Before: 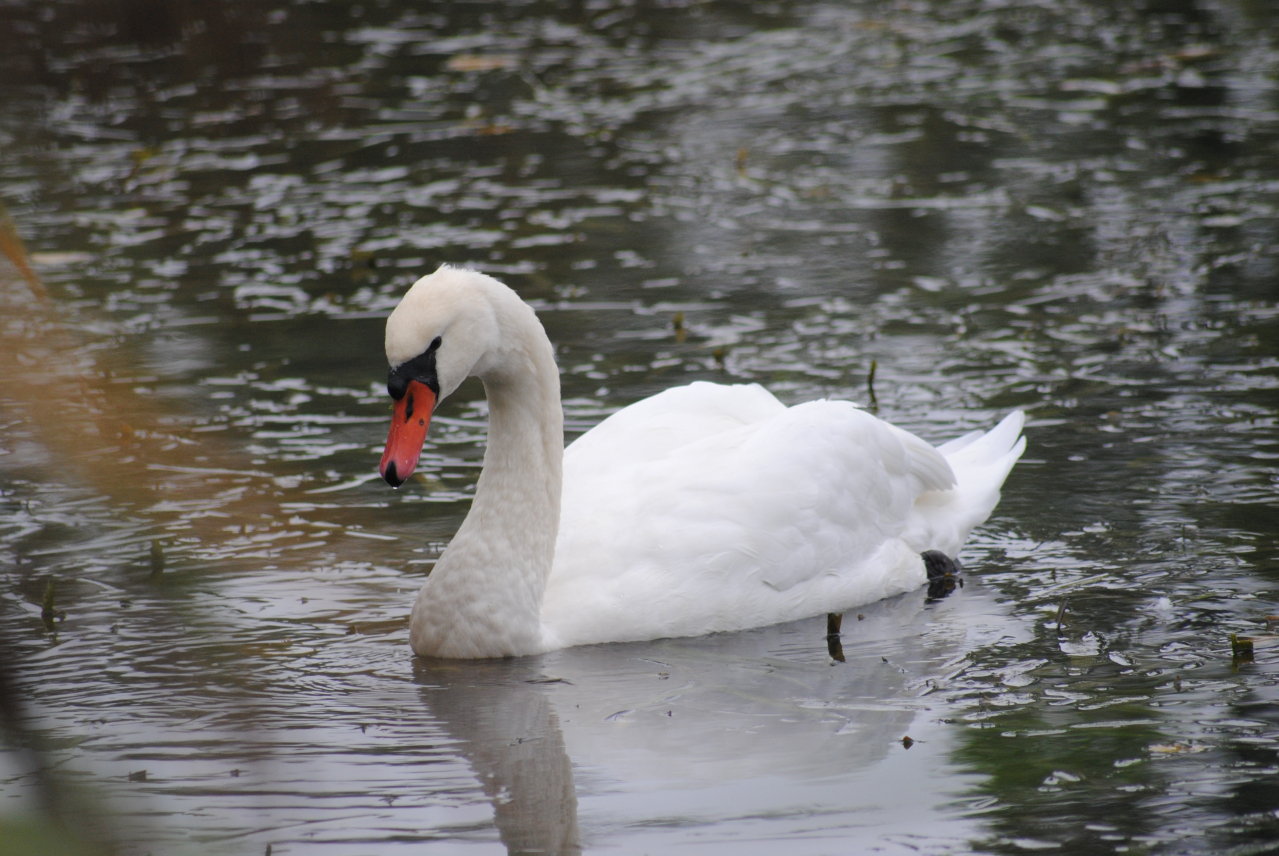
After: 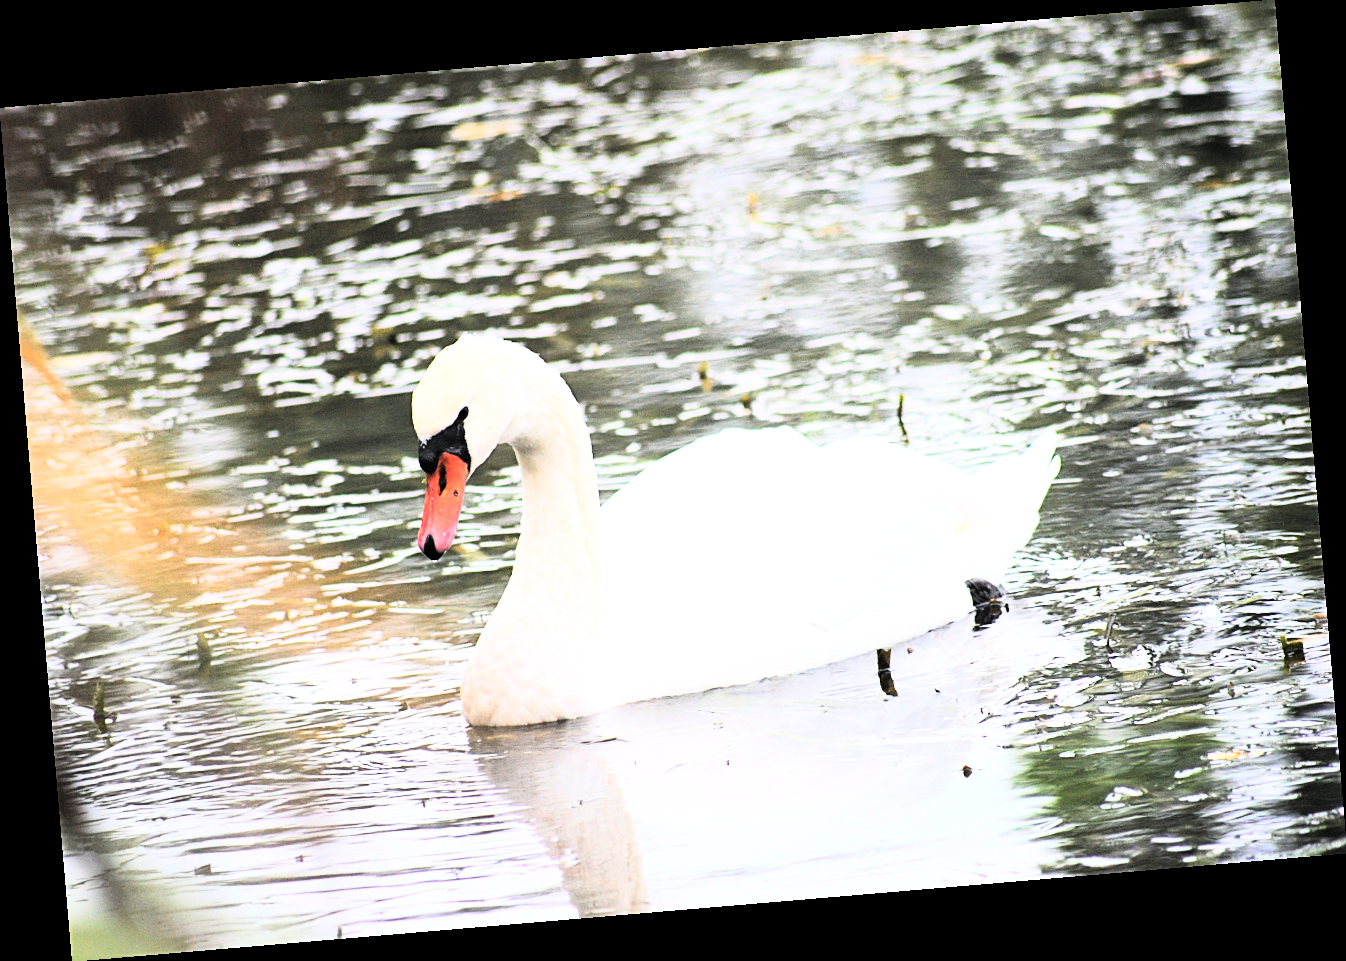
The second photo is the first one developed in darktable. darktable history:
sharpen: on, module defaults
exposure: black level correction 0, exposure 1.2 EV, compensate exposure bias true, compensate highlight preservation false
rgb curve: curves: ch0 [(0, 0) (0.21, 0.15) (0.24, 0.21) (0.5, 0.75) (0.75, 0.96) (0.89, 0.99) (1, 1)]; ch1 [(0, 0.02) (0.21, 0.13) (0.25, 0.2) (0.5, 0.67) (0.75, 0.9) (0.89, 0.97) (1, 1)]; ch2 [(0, 0.02) (0.21, 0.13) (0.25, 0.2) (0.5, 0.67) (0.75, 0.9) (0.89, 0.97) (1, 1)], compensate middle gray true
rotate and perspective: rotation -4.86°, automatic cropping off
